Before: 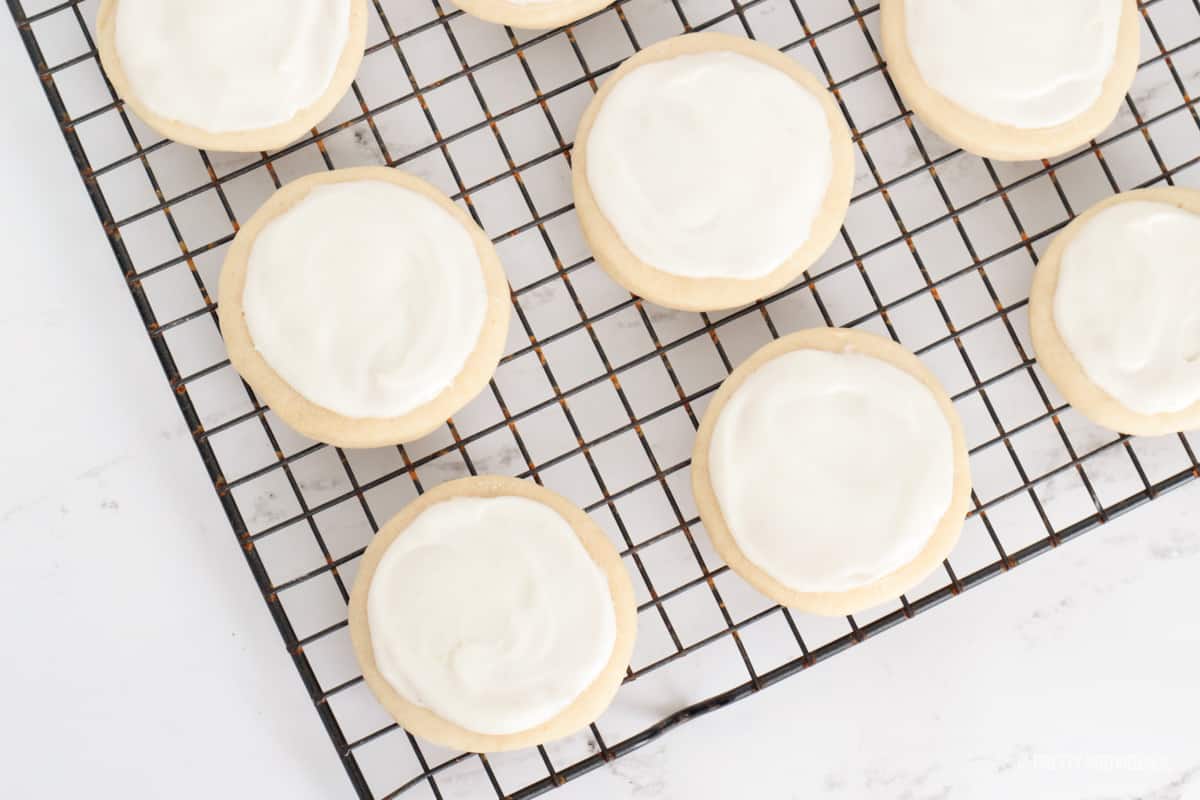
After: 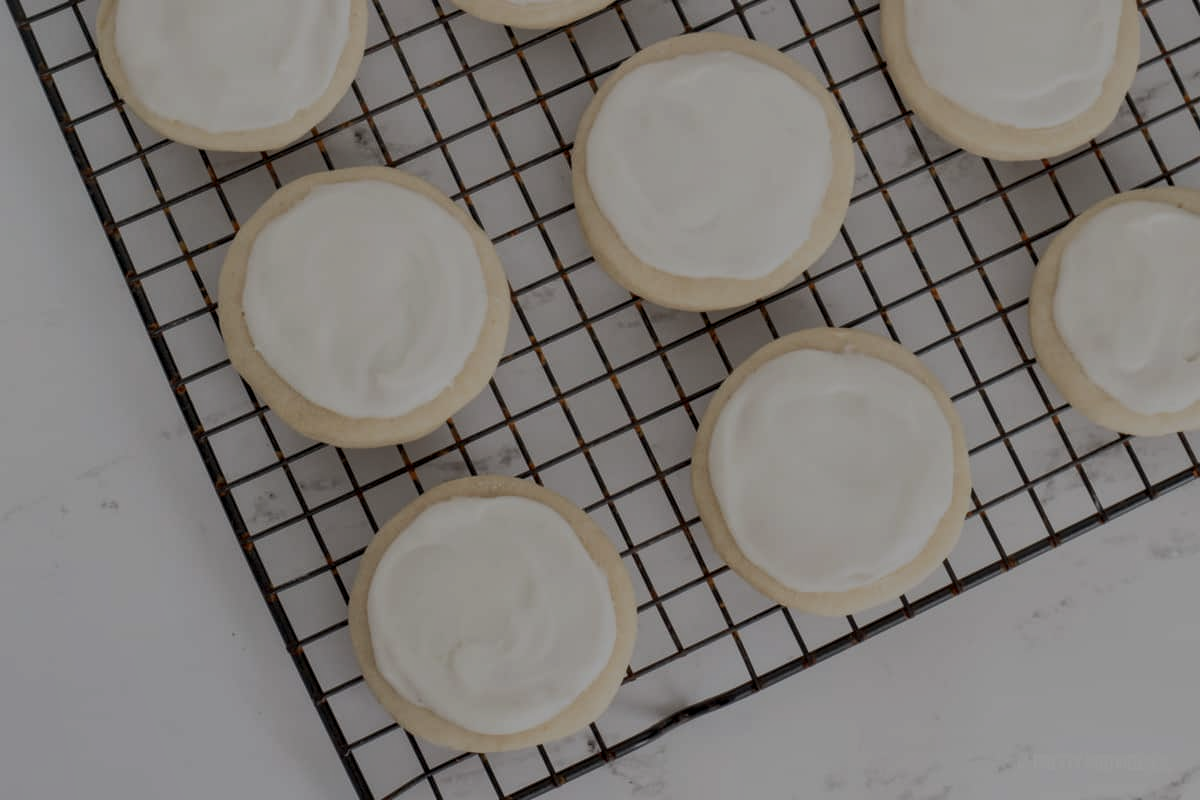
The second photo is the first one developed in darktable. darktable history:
local contrast: on, module defaults
tone equalizer: -8 EV -1.99 EV, -7 EV -1.99 EV, -6 EV -1.98 EV, -5 EV -1.99 EV, -4 EV -1.97 EV, -3 EV -1.99 EV, -2 EV -1.98 EV, -1 EV -1.62 EV, +0 EV -1.97 EV, edges refinement/feathering 500, mask exposure compensation -1.57 EV, preserve details no
